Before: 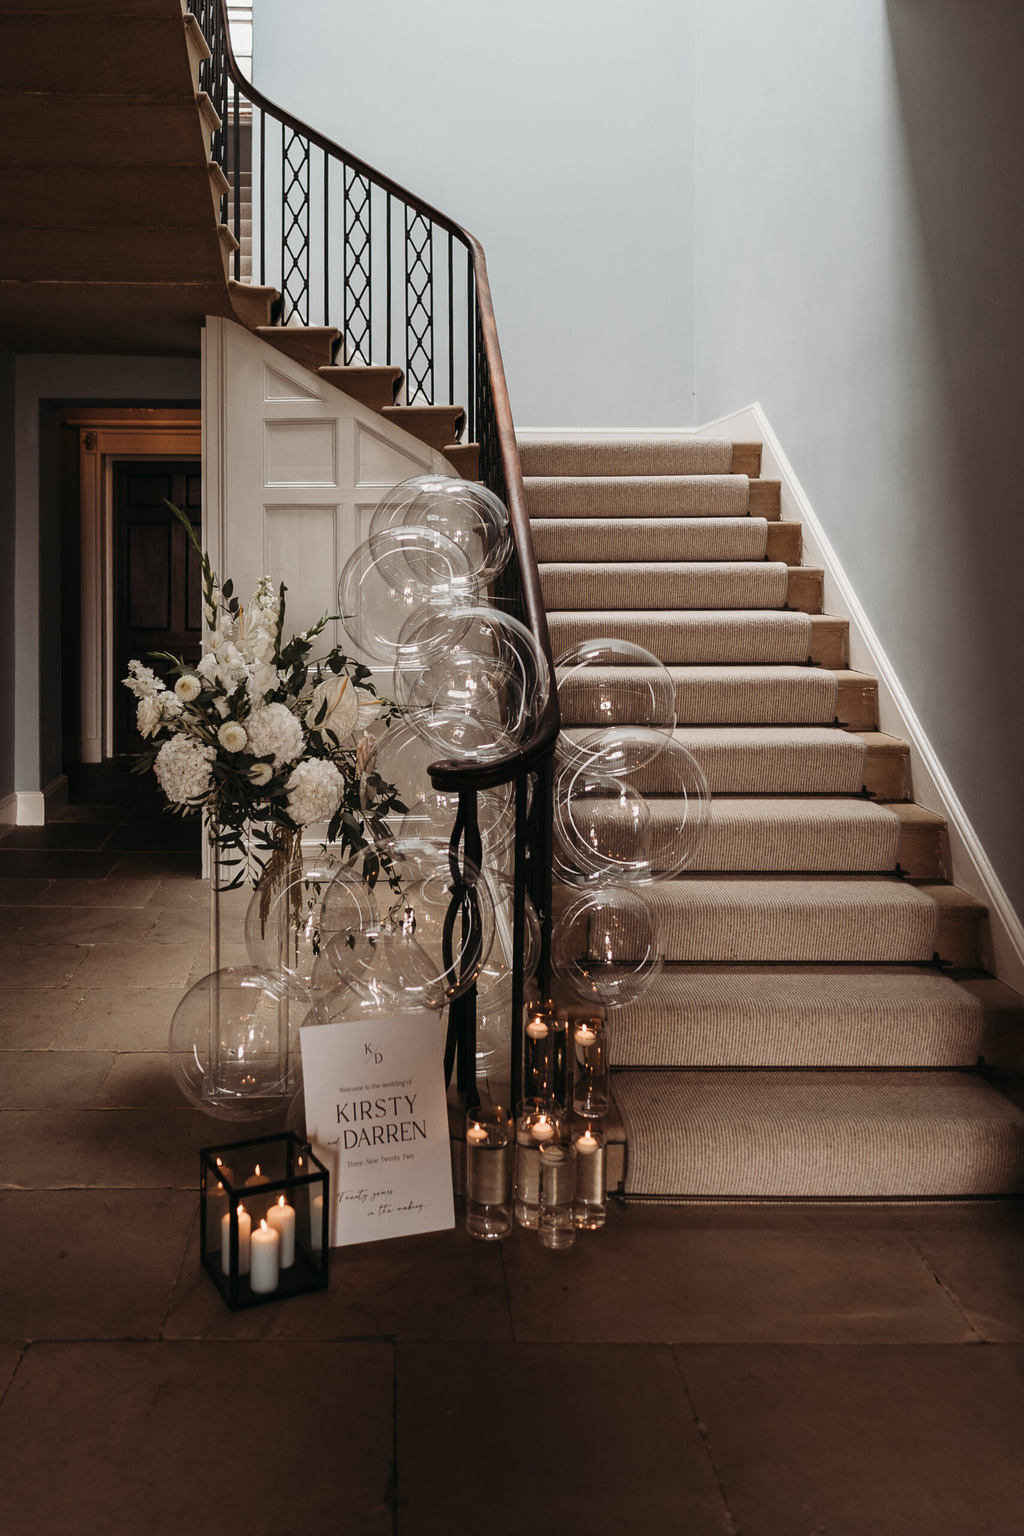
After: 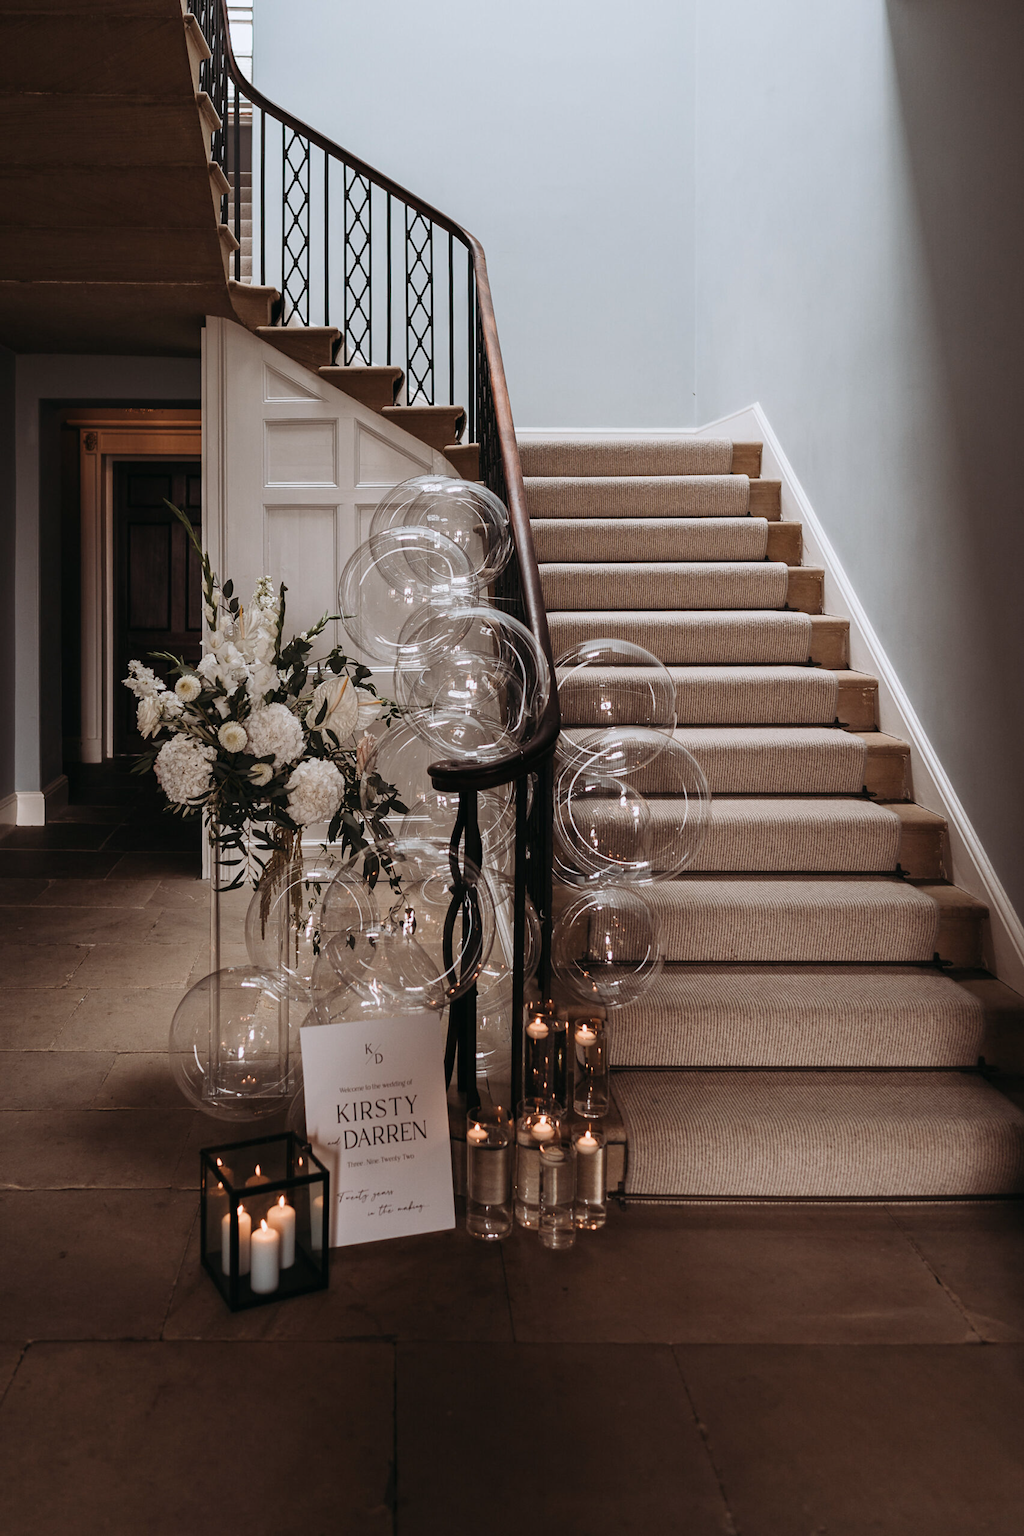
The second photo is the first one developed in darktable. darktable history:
color correction: highlights a* -0.099, highlights b* -5.67, shadows a* -0.144, shadows b* -0.081
